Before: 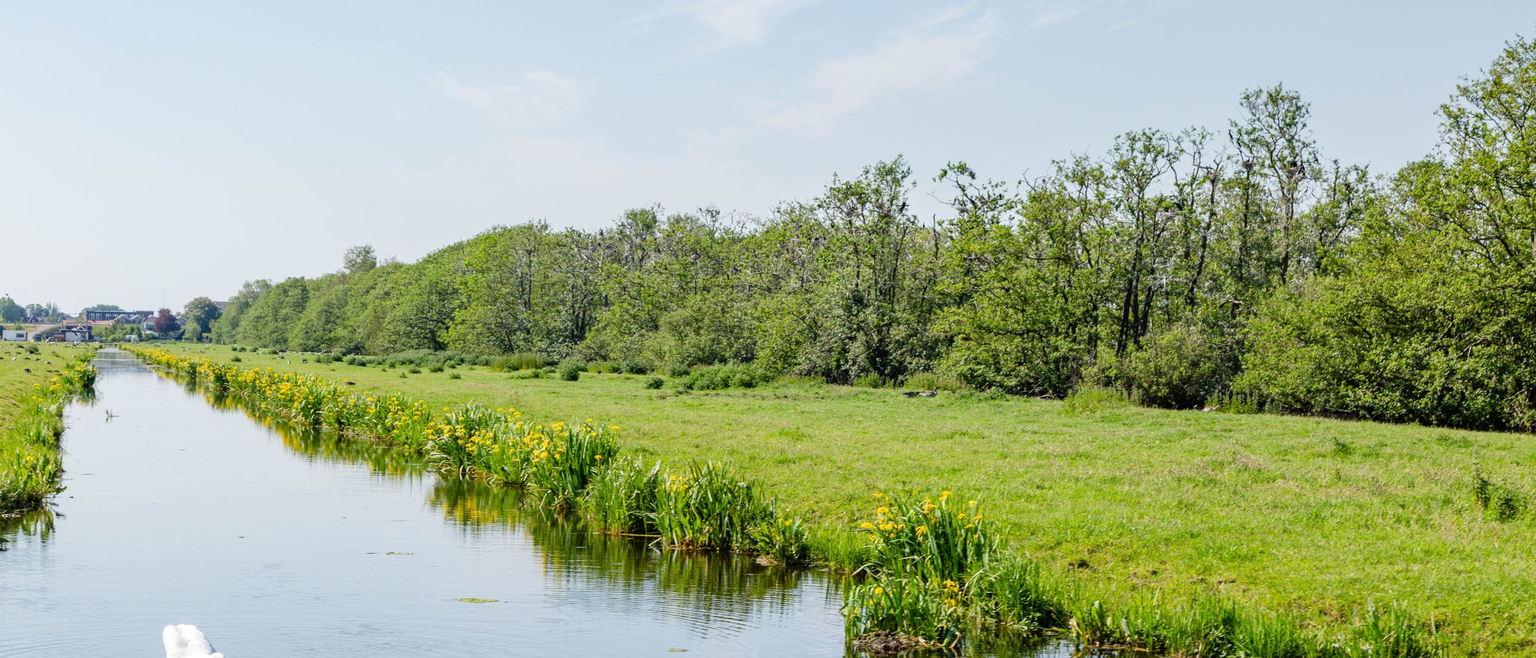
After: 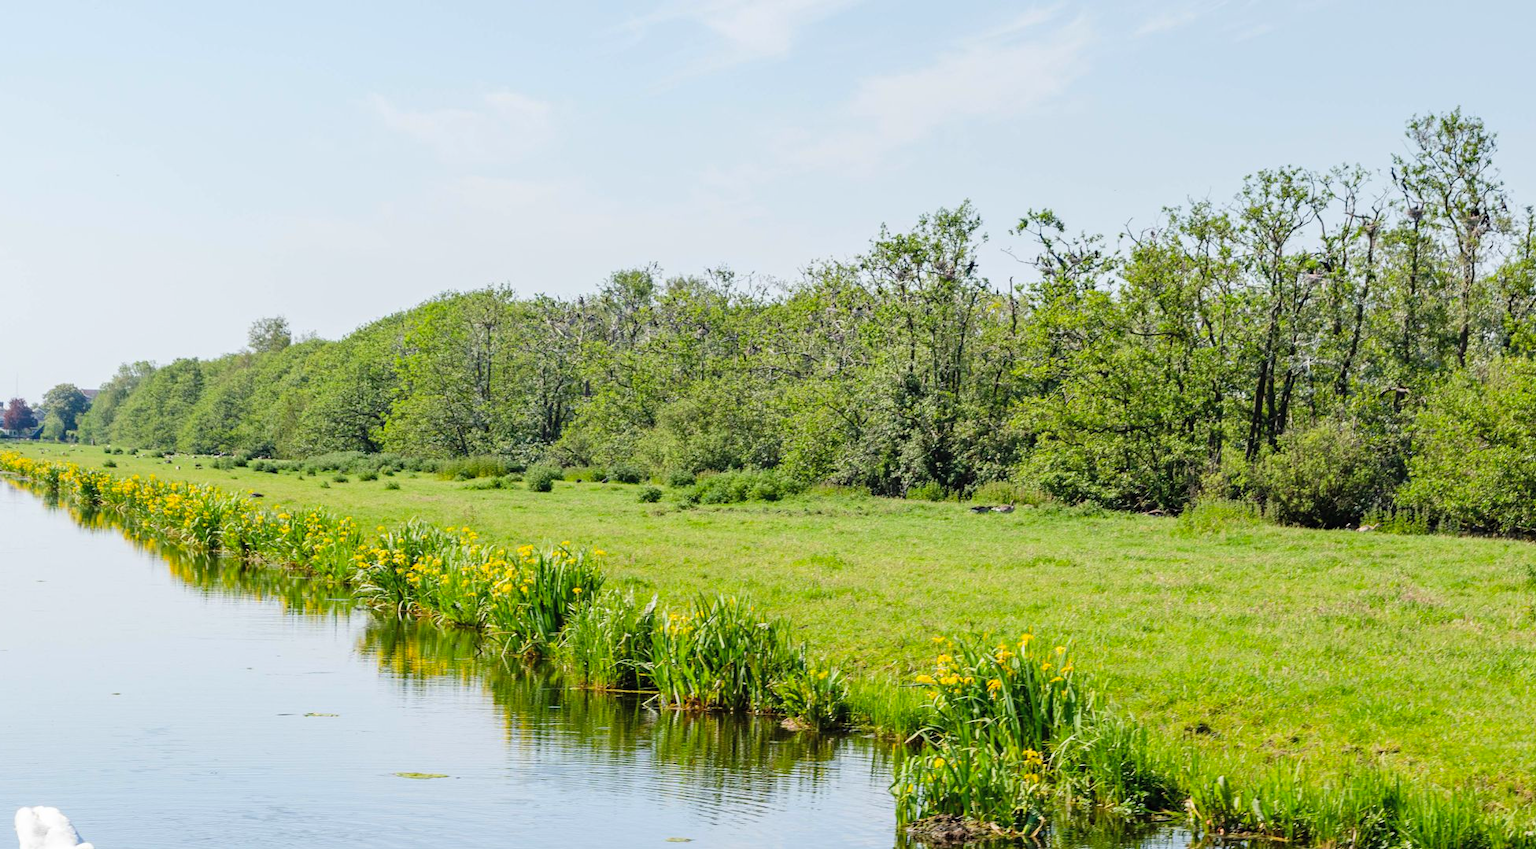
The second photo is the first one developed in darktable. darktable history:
contrast brightness saturation: contrast 0.026, brightness 0.068, saturation 0.126
crop: left 9.874%, right 12.643%
